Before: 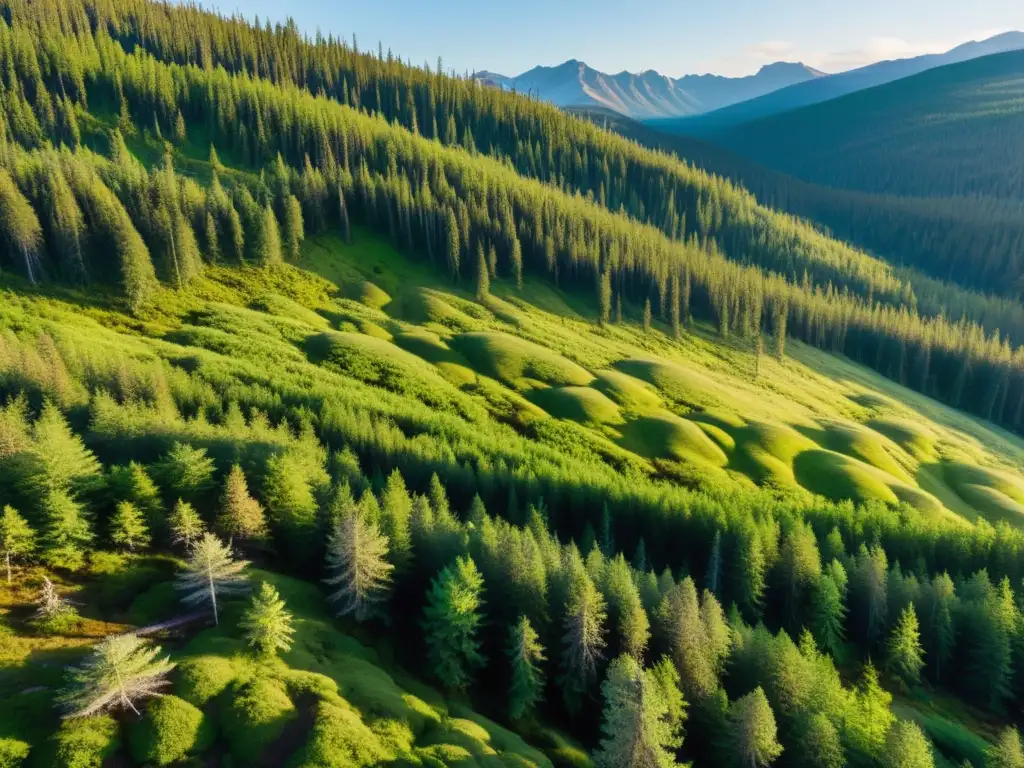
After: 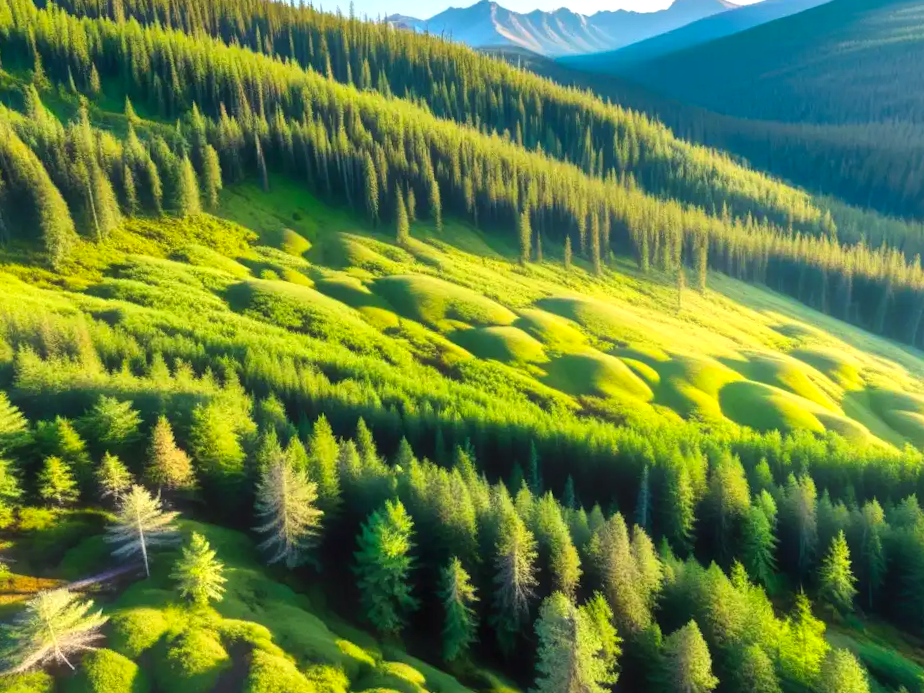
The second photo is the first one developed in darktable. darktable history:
exposure: black level correction 0, exposure 0.5 EV, compensate exposure bias true, compensate highlight preservation false
haze removal: strength -0.05
crop and rotate: angle 1.96°, left 5.673%, top 5.673%
contrast brightness saturation: saturation 0.18
local contrast: mode bilateral grid, contrast 20, coarseness 50, detail 120%, midtone range 0.2
tone equalizer: on, module defaults
bloom: size 16%, threshold 98%, strength 20%
